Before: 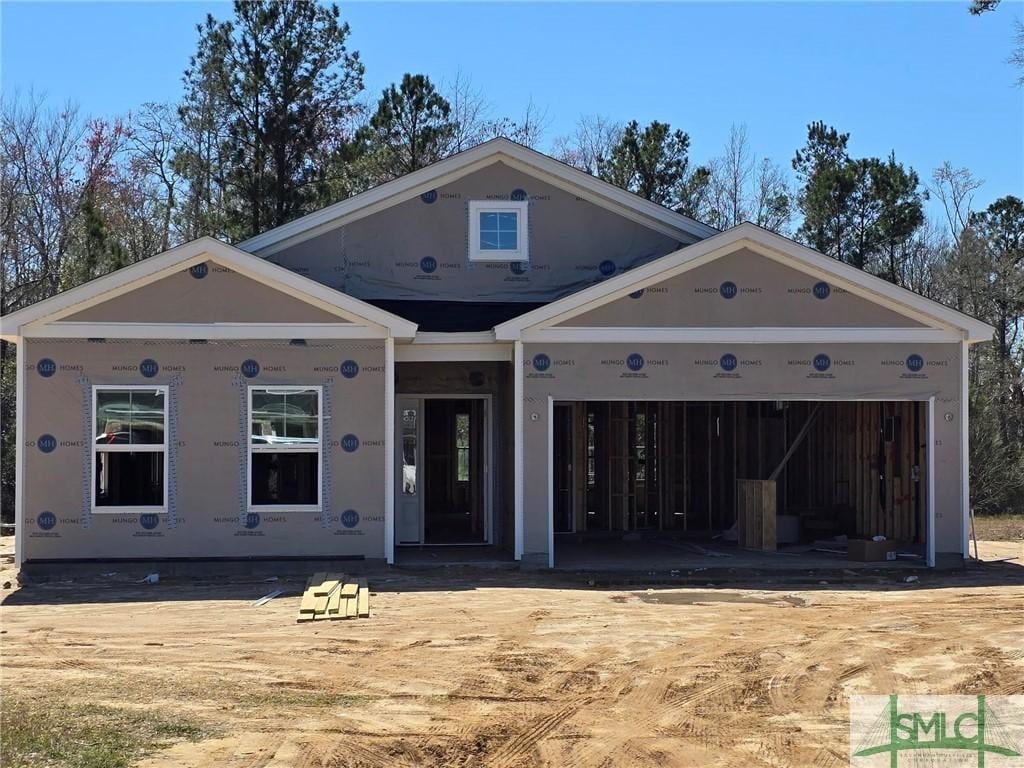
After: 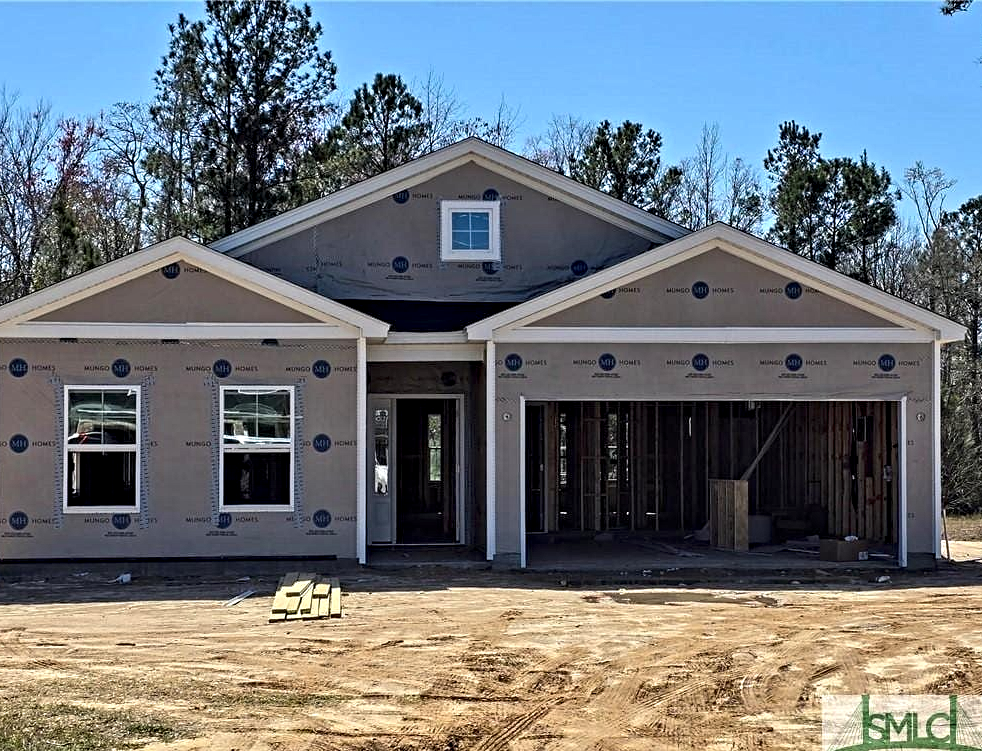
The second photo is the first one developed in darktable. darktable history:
contrast equalizer: y [[0.5, 0.542, 0.583, 0.625, 0.667, 0.708], [0.5 ×6], [0.5 ×6], [0 ×6], [0 ×6]]
crop and rotate: left 2.746%, right 1.332%, bottom 2.163%
